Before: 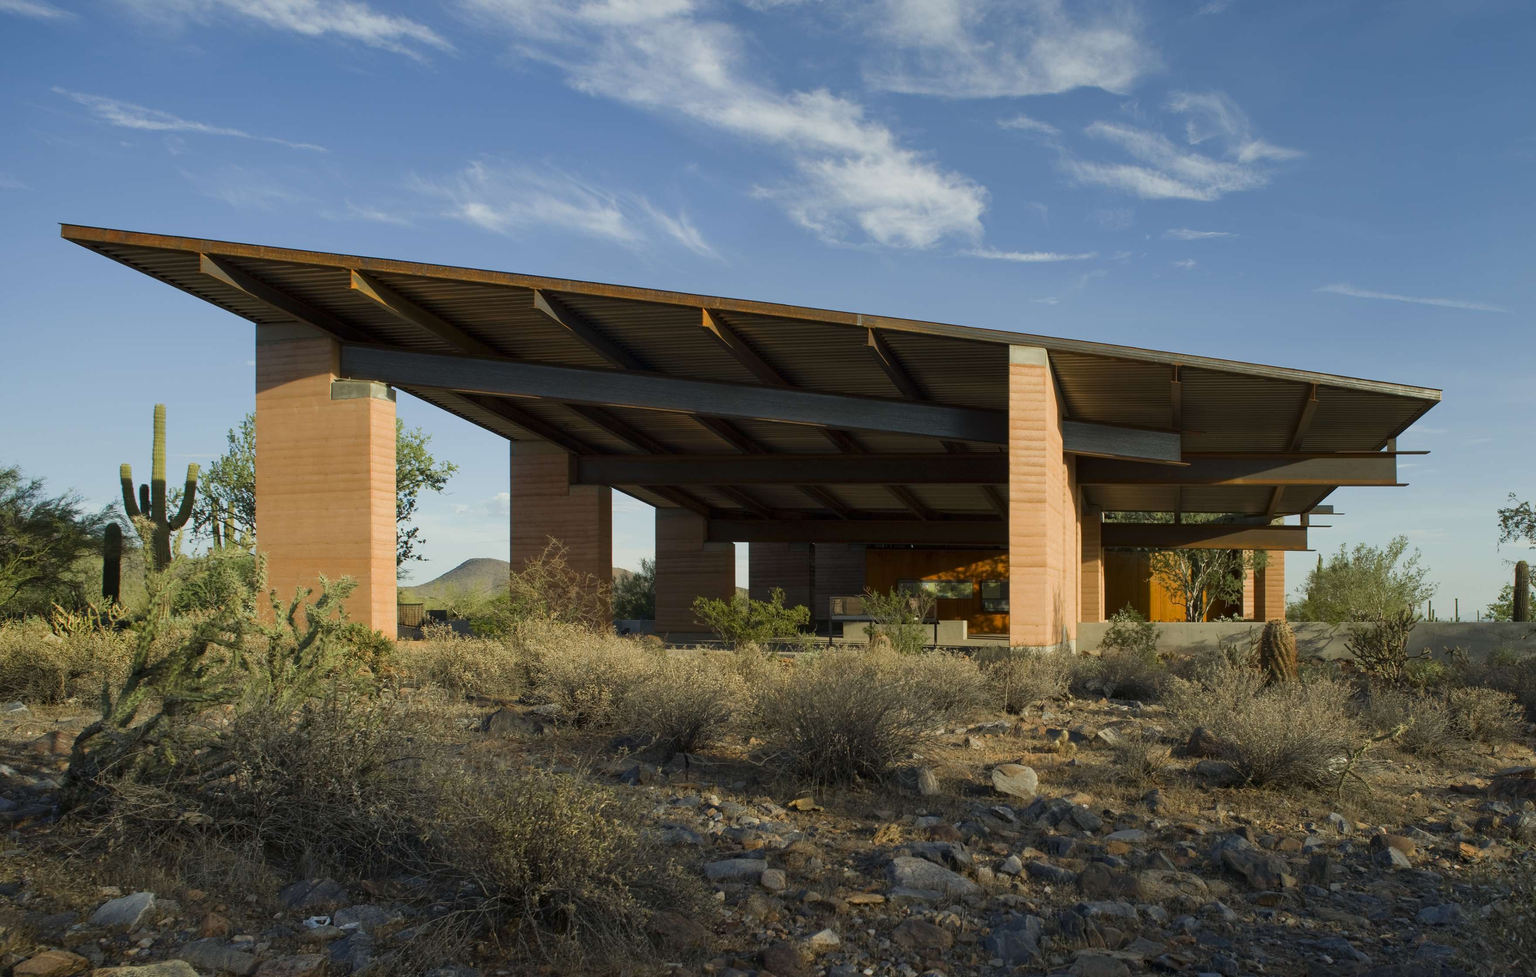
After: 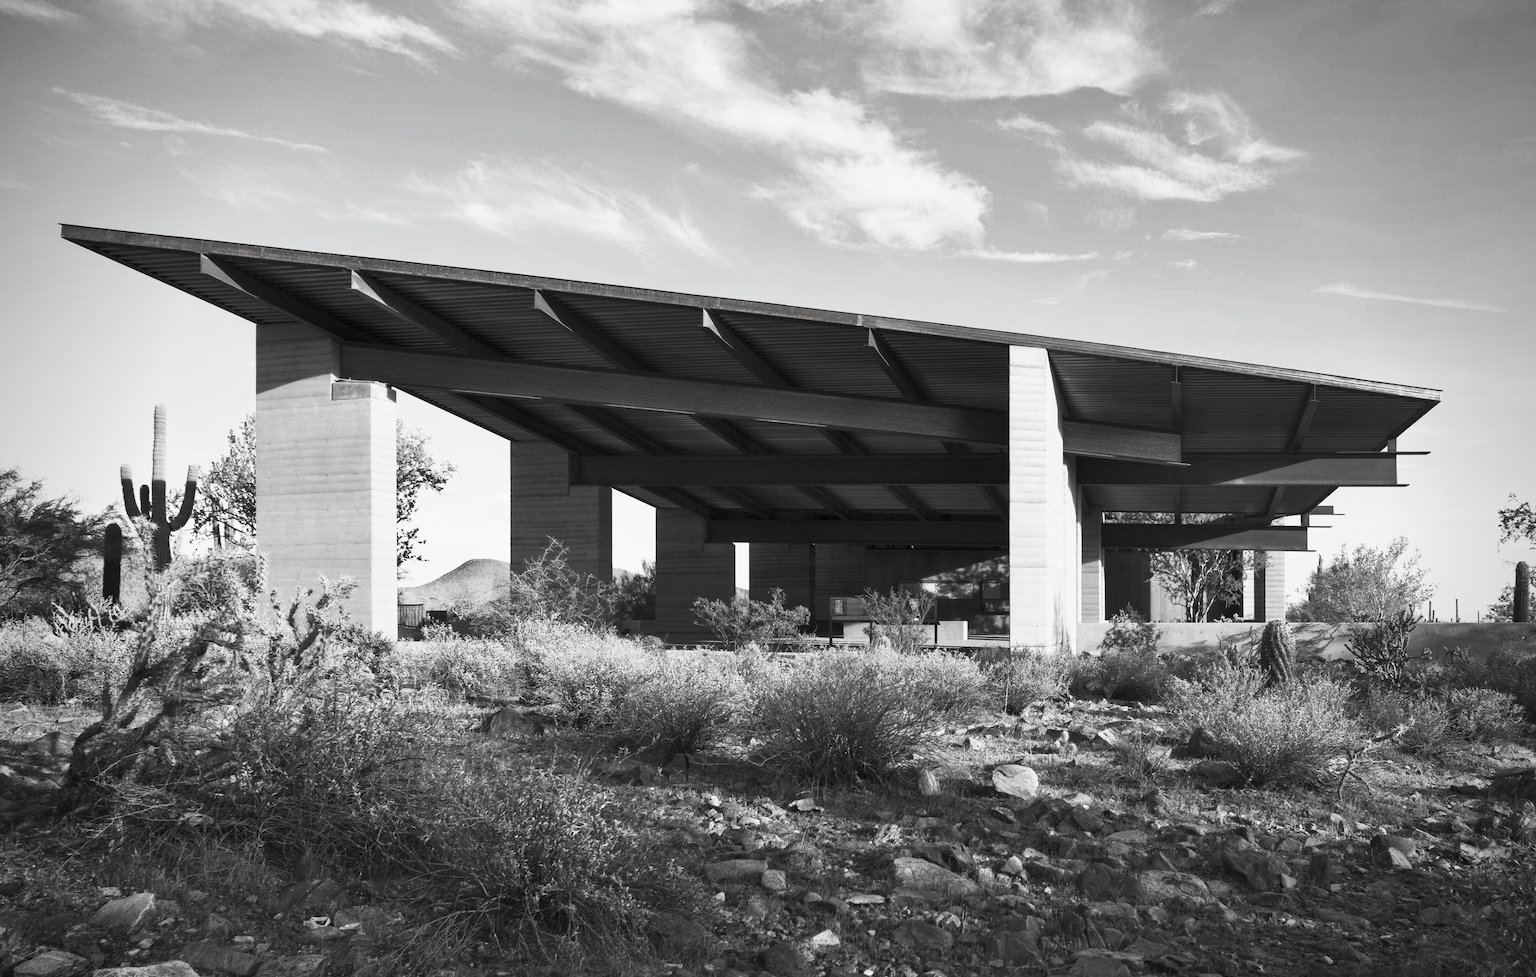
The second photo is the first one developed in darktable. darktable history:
contrast brightness saturation: contrast 0.53, brightness 0.451, saturation -0.984
shadows and highlights: shadows 37.06, highlights -27.88, shadows color adjustment 99.16%, highlights color adjustment 0.657%, soften with gaussian
color correction: highlights b* -0.046
vignetting: brightness -0.578, saturation -0.247
color zones: curves: ch1 [(0.263, 0.53) (0.376, 0.287) (0.487, 0.512) (0.748, 0.547) (1, 0.513)]; ch2 [(0.262, 0.45) (0.751, 0.477)]
